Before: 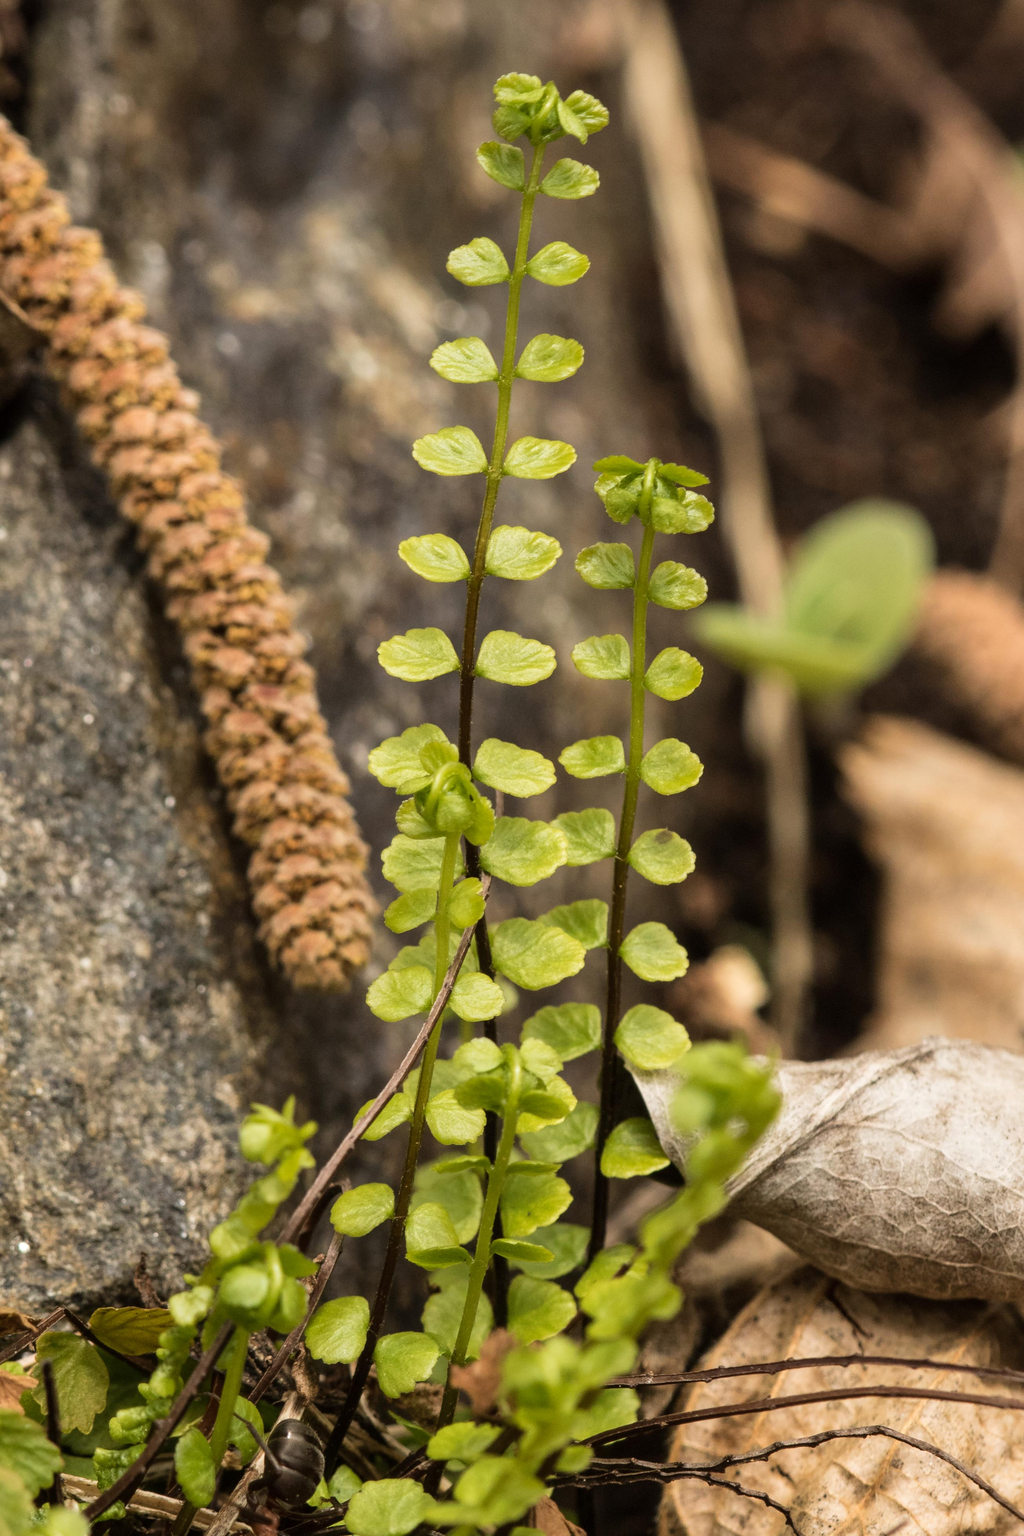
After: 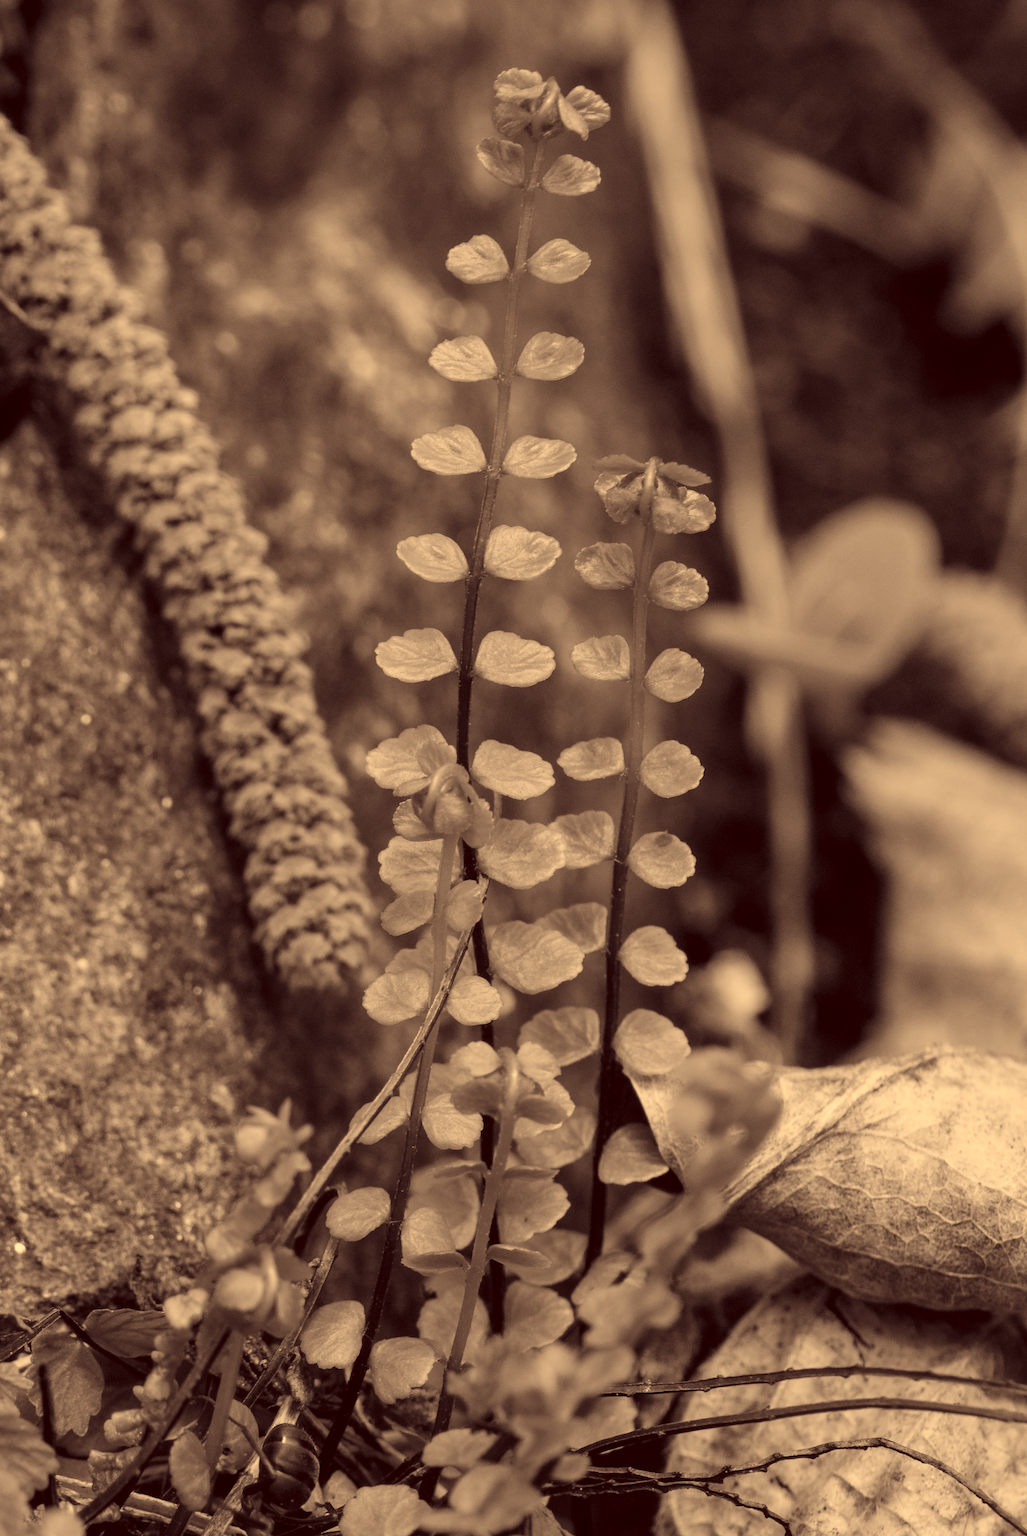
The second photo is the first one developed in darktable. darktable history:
color correction: highlights a* 10.12, highlights b* 39.04, shadows a* 14.62, shadows b* 3.37
rotate and perspective: rotation 0.192°, lens shift (horizontal) -0.015, crop left 0.005, crop right 0.996, crop top 0.006, crop bottom 0.99
color calibration: output gray [0.22, 0.42, 0.37, 0], gray › normalize channels true, illuminant same as pipeline (D50), adaptation XYZ, x 0.346, y 0.359, gamut compression 0
